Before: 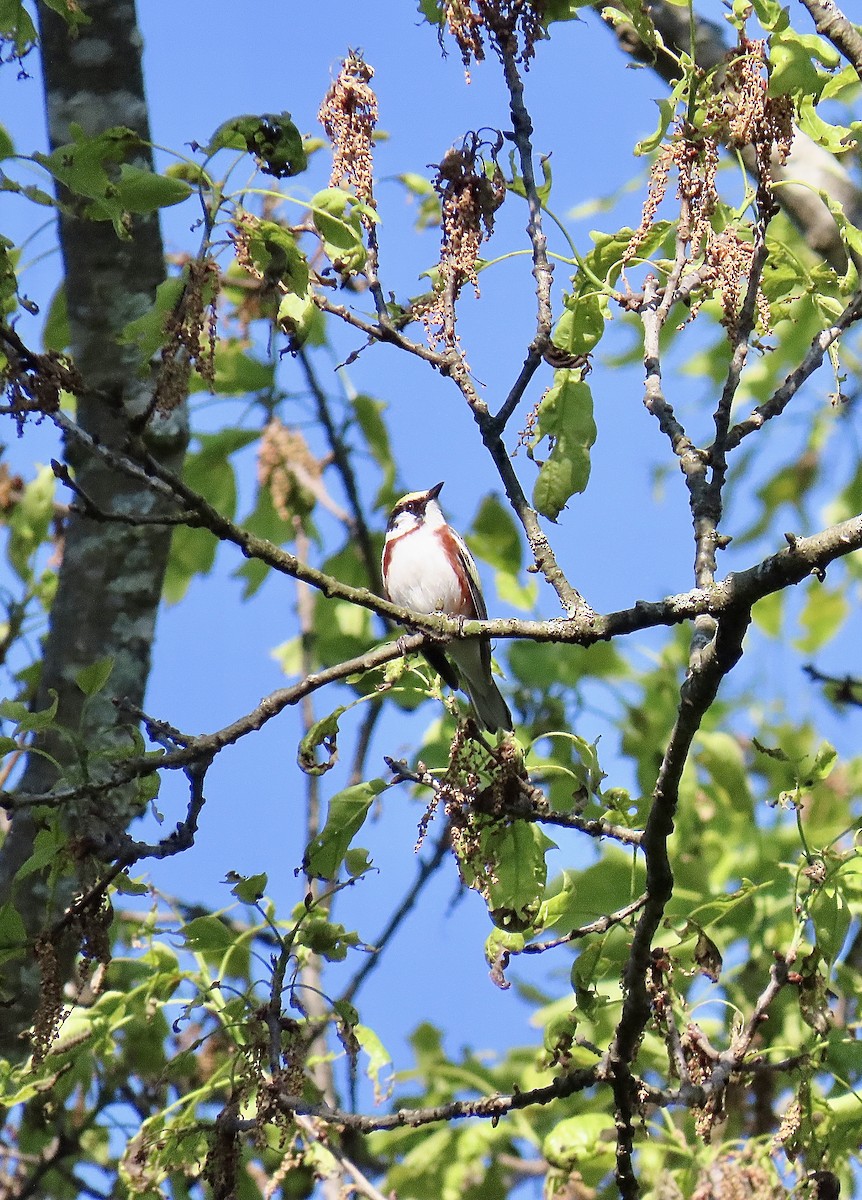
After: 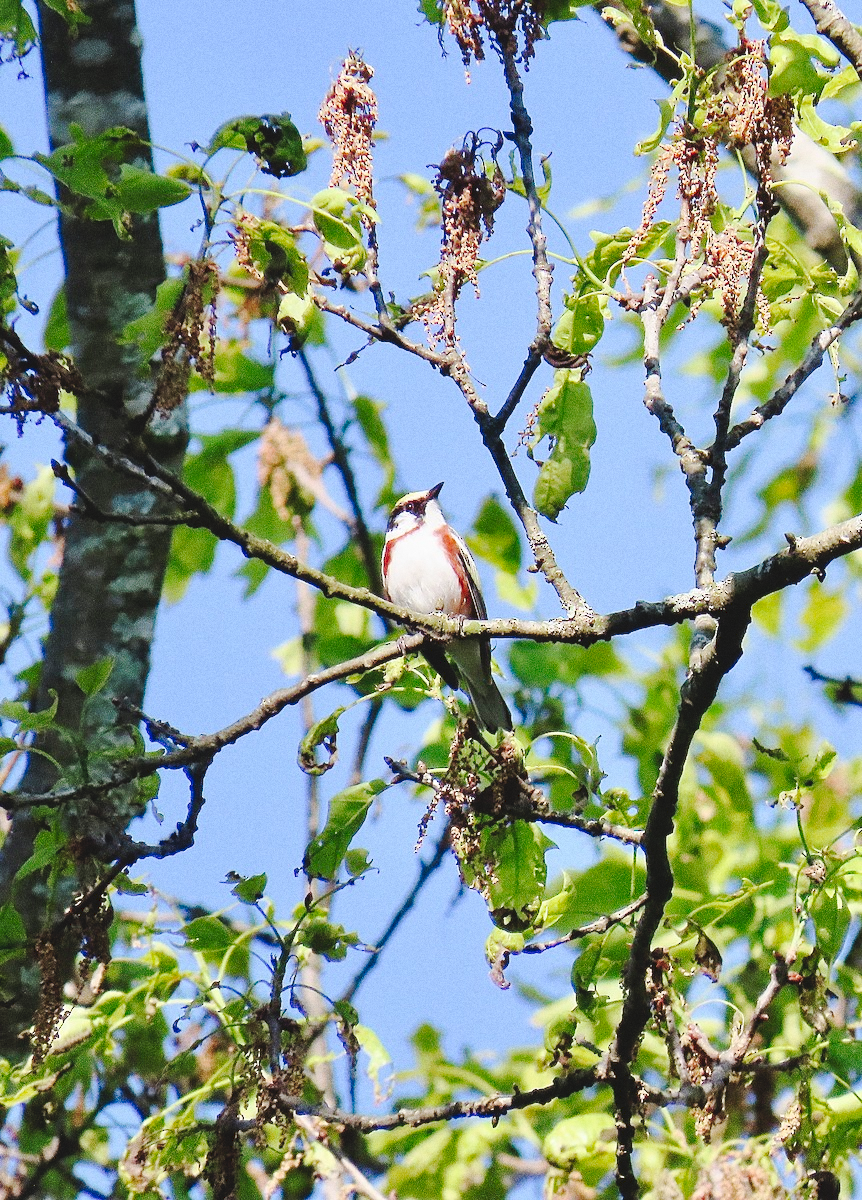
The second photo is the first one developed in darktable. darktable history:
tone curve: curves: ch0 [(0, 0) (0.003, 0.076) (0.011, 0.081) (0.025, 0.084) (0.044, 0.092) (0.069, 0.1) (0.1, 0.117) (0.136, 0.144) (0.177, 0.186) (0.224, 0.237) (0.277, 0.306) (0.335, 0.39) (0.399, 0.494) (0.468, 0.574) (0.543, 0.666) (0.623, 0.722) (0.709, 0.79) (0.801, 0.855) (0.898, 0.926) (1, 1)], preserve colors none
grain: coarseness 0.09 ISO
